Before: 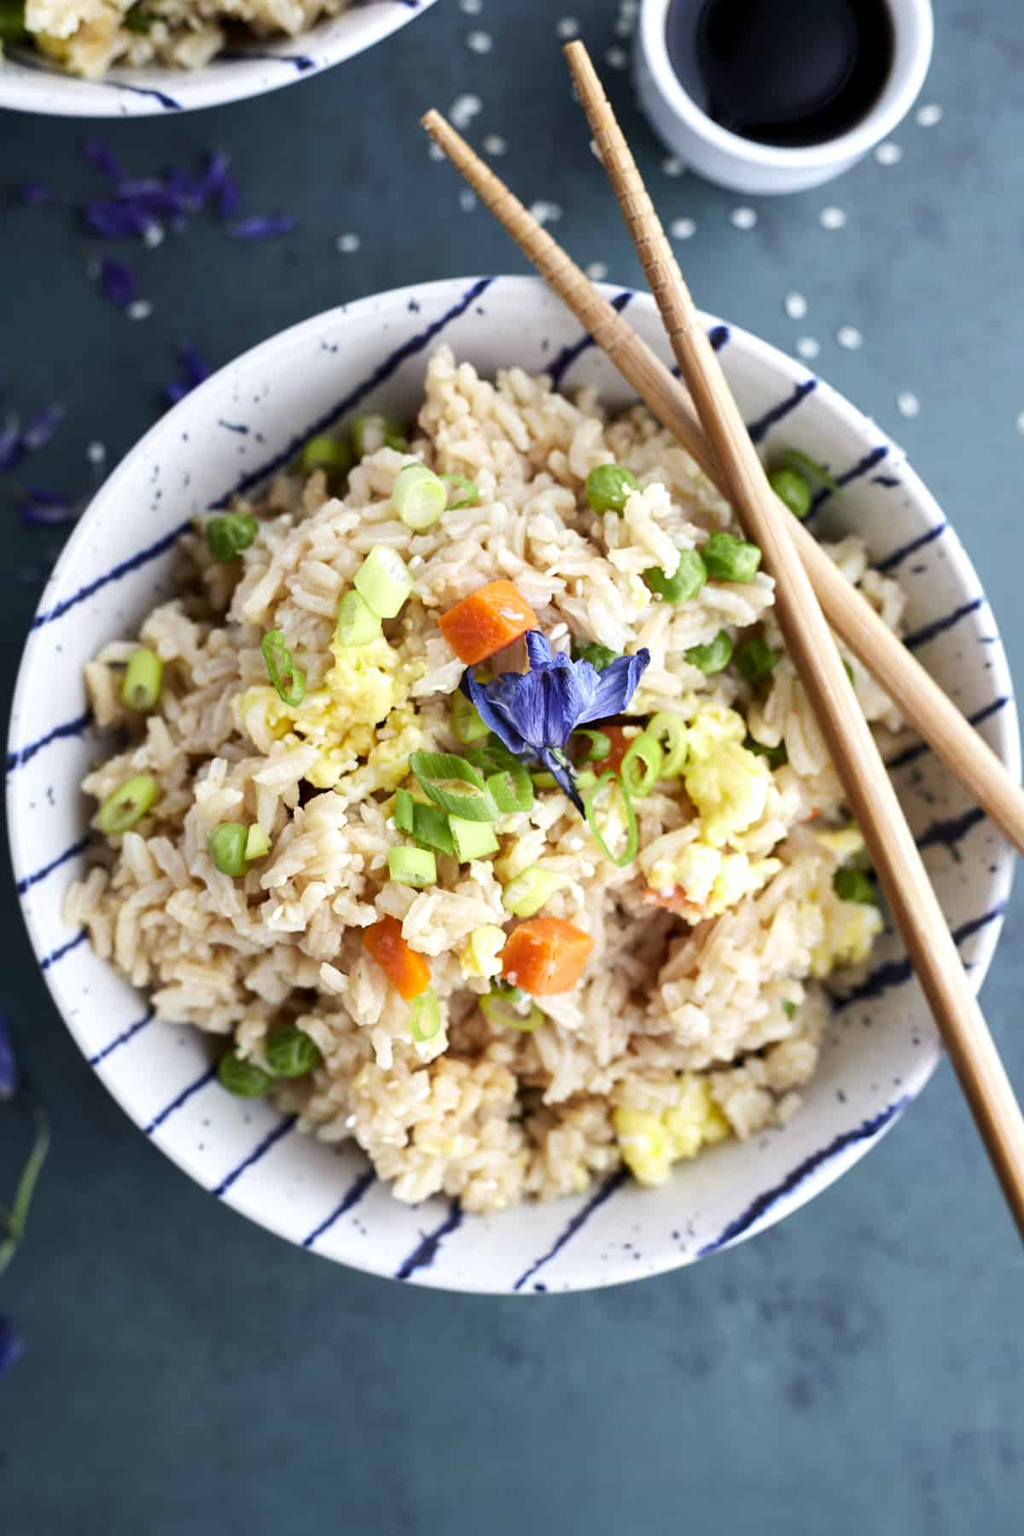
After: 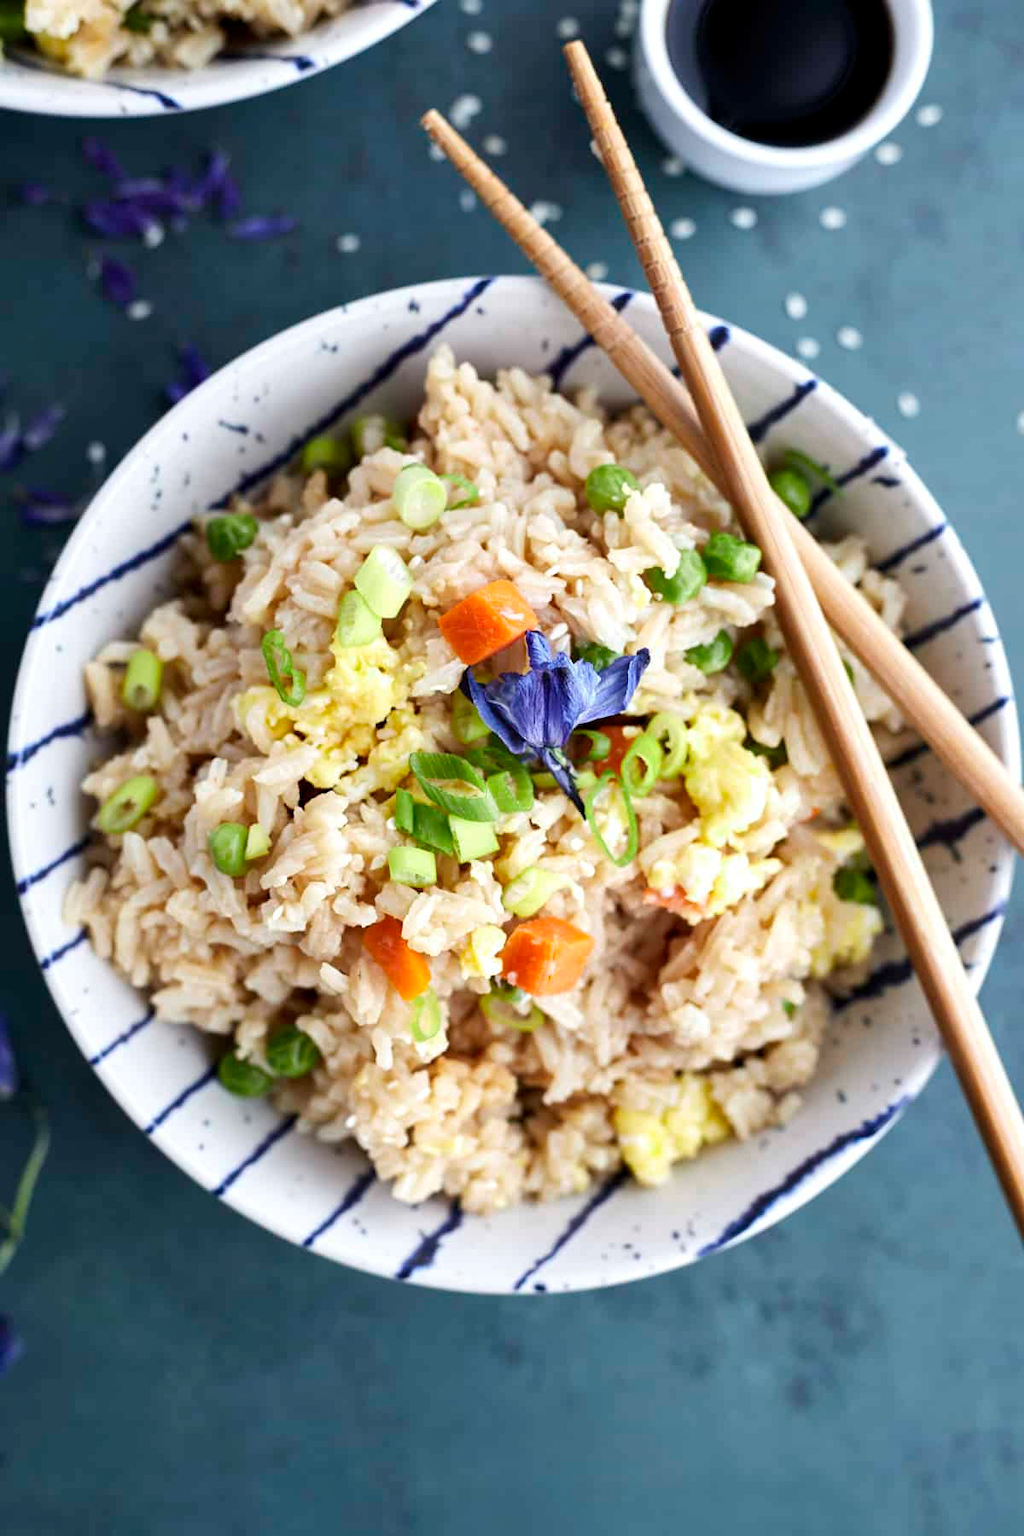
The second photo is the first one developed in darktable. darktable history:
shadows and highlights: shadows 31.89, highlights -32.22, soften with gaussian
